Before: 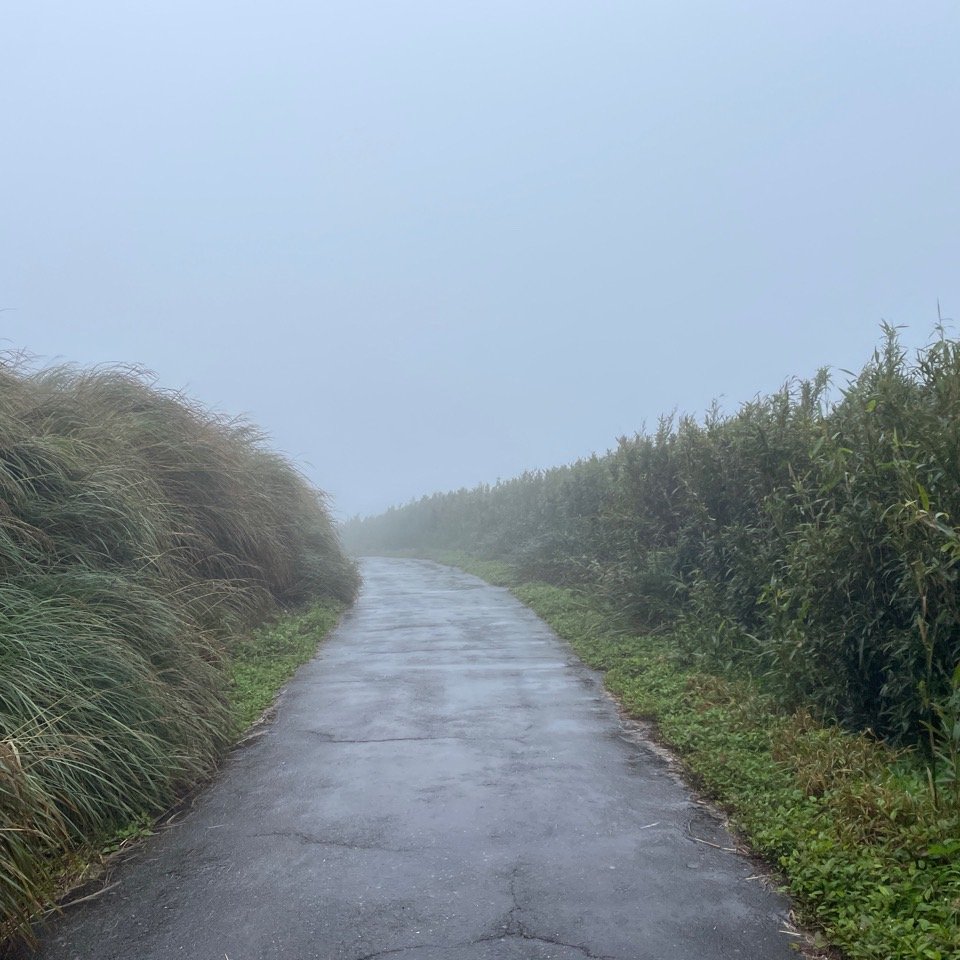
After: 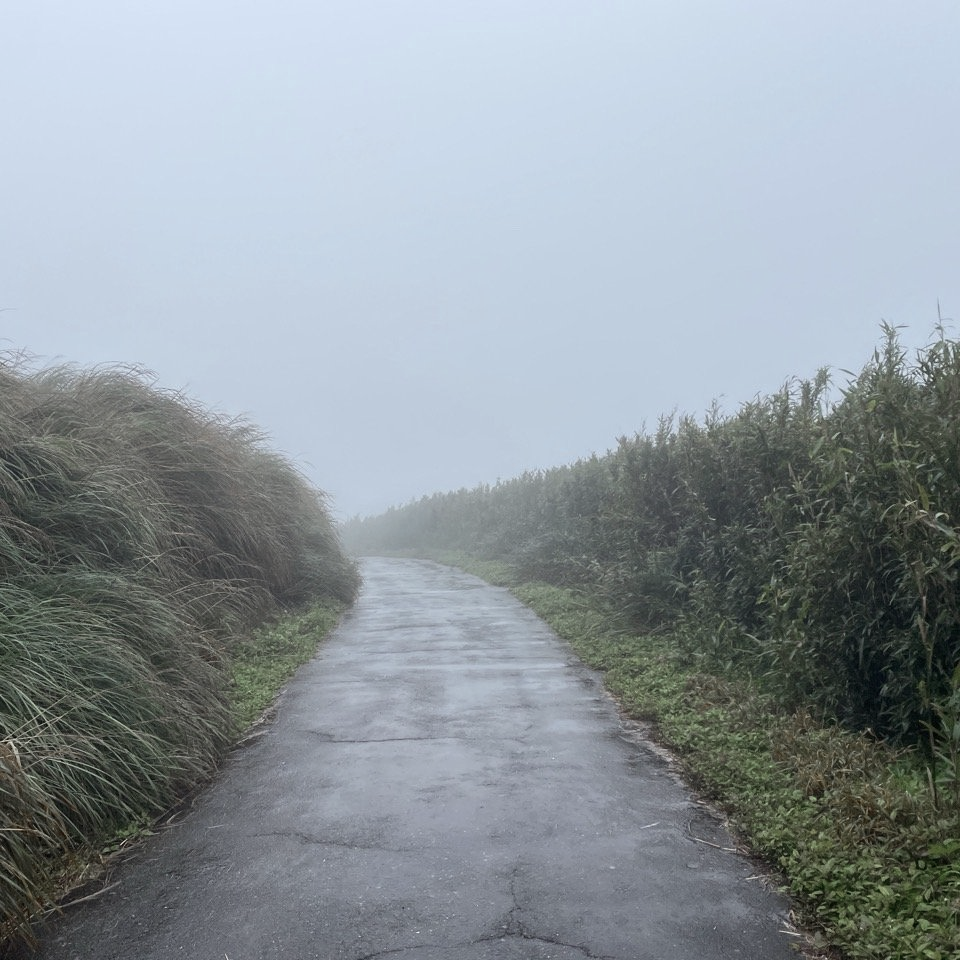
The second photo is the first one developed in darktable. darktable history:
color zones: curves: ch0 [(0.11, 0.396) (0.195, 0.36) (0.25, 0.5) (0.303, 0.412) (0.357, 0.544) (0.75, 0.5) (0.967, 0.328)]; ch1 [(0, 0.468) (0.112, 0.512) (0.202, 0.6) (0.25, 0.5) (0.307, 0.352) (0.357, 0.544) (0.75, 0.5) (0.963, 0.524)]
contrast brightness saturation: contrast 0.1, saturation -0.36
